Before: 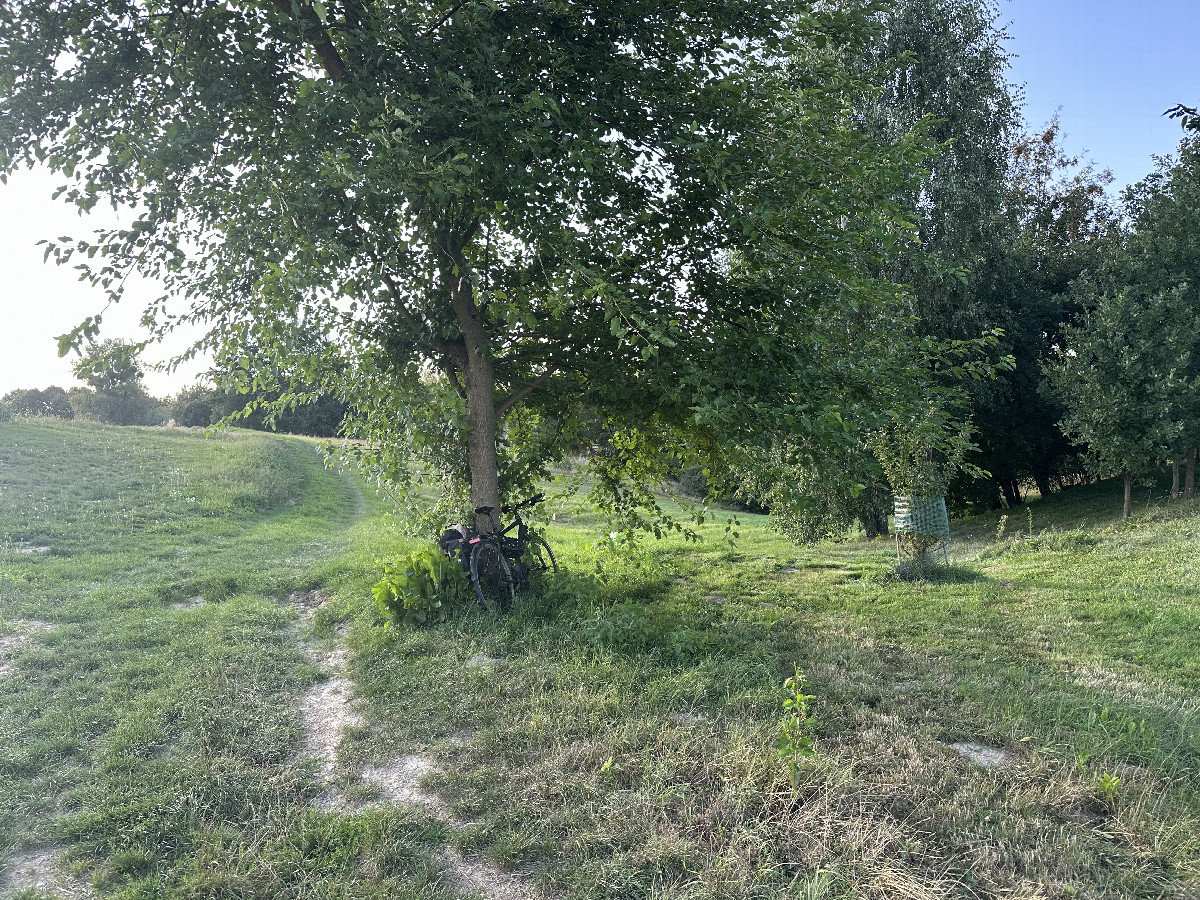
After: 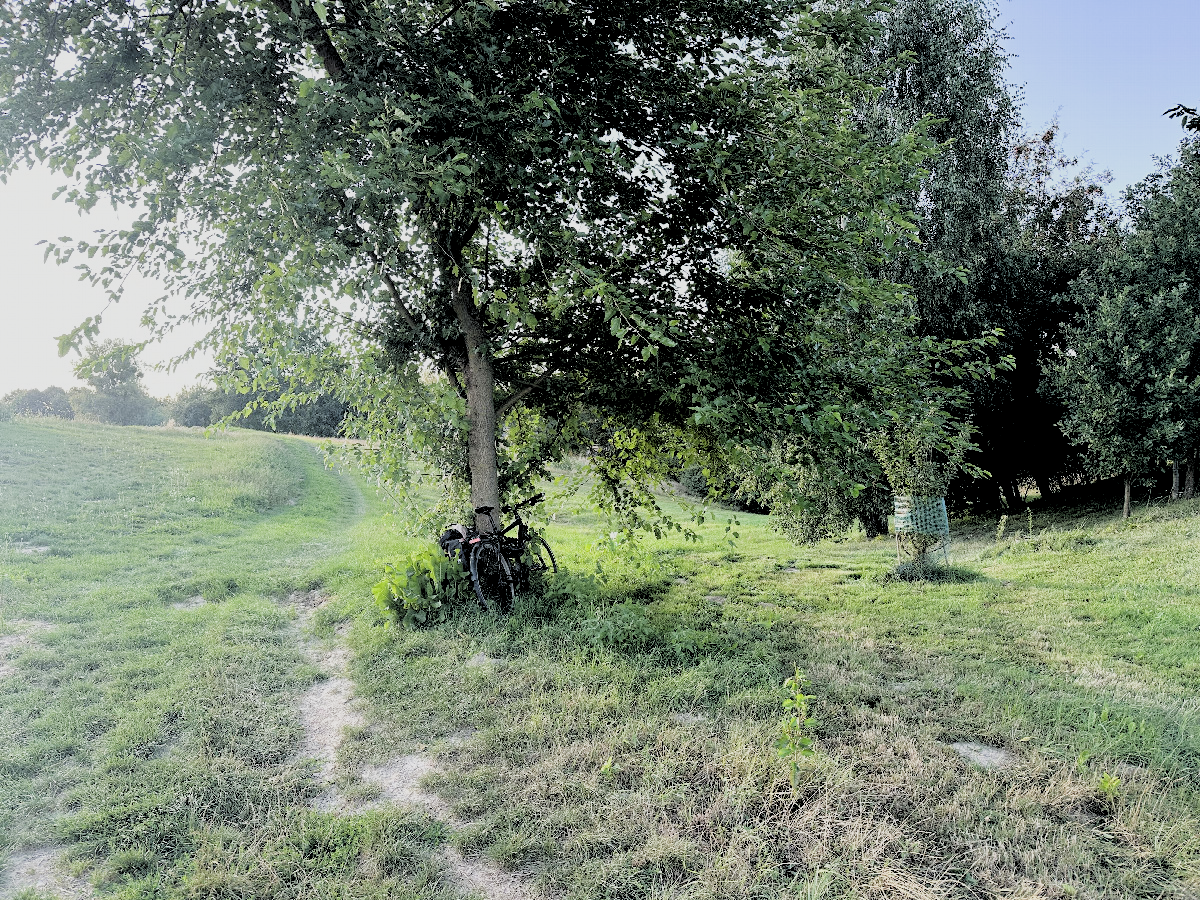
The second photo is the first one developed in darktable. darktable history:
rgb levels: levels [[0.027, 0.429, 0.996], [0, 0.5, 1], [0, 0.5, 1]]
filmic rgb: black relative exposure -5 EV, hardness 2.88, contrast 1.3, highlights saturation mix -30%
